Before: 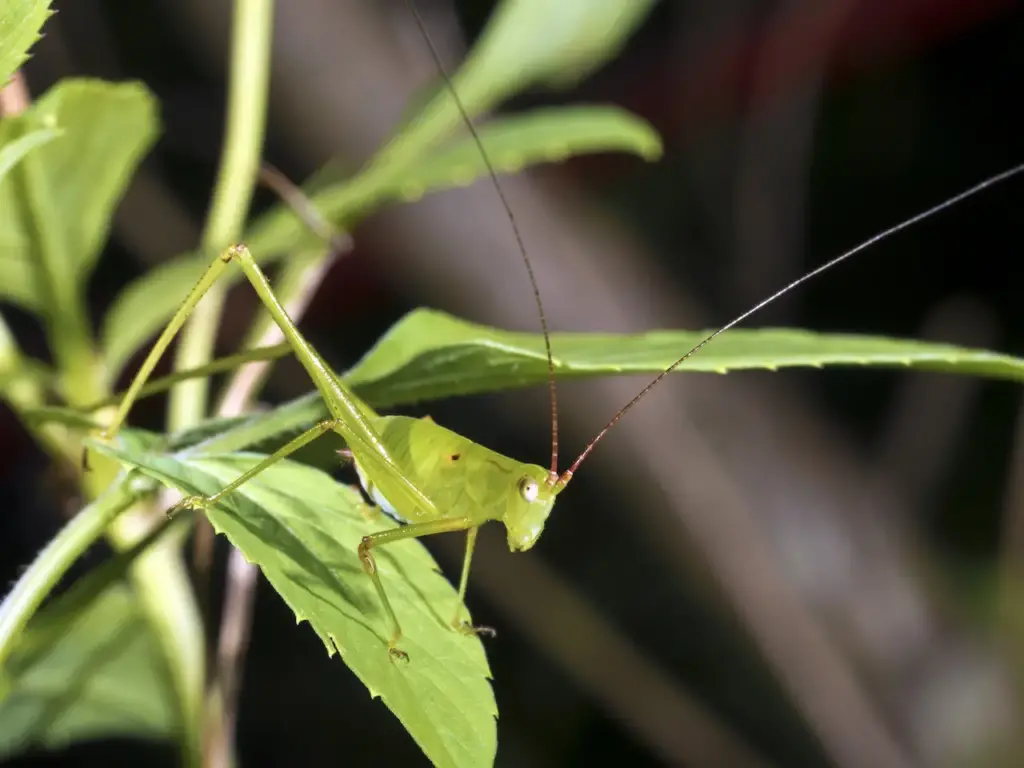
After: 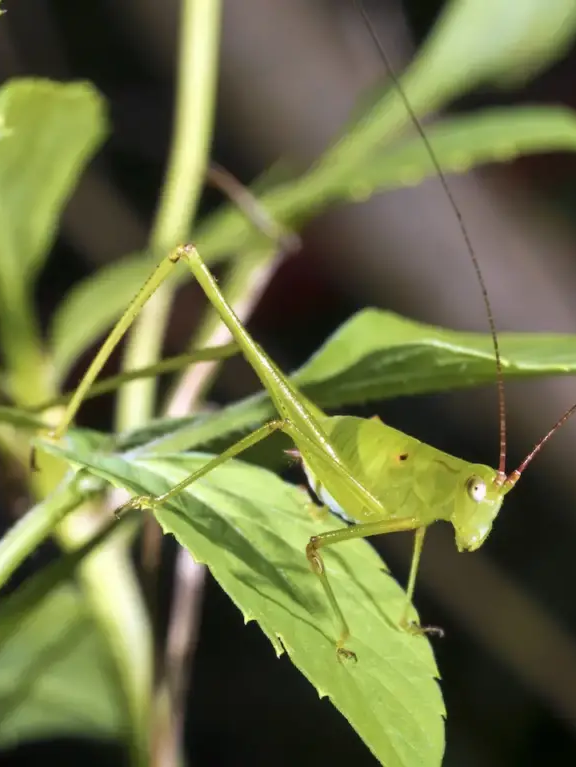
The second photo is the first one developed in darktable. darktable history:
exposure: compensate highlight preservation false
crop: left 5.114%, right 38.589%
